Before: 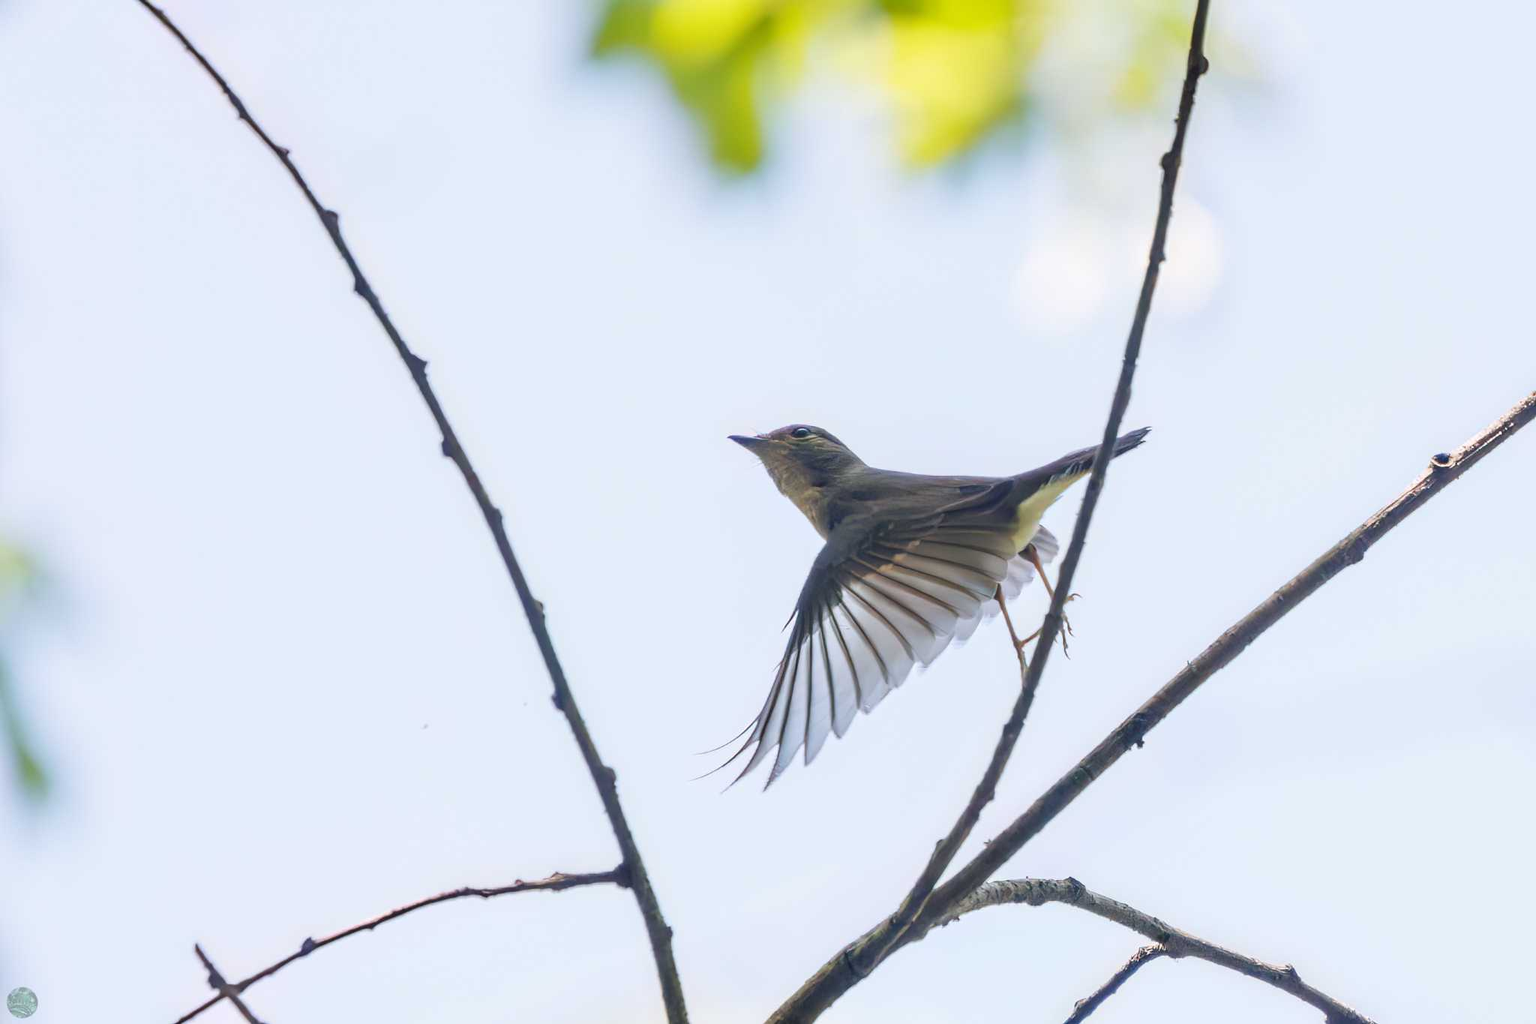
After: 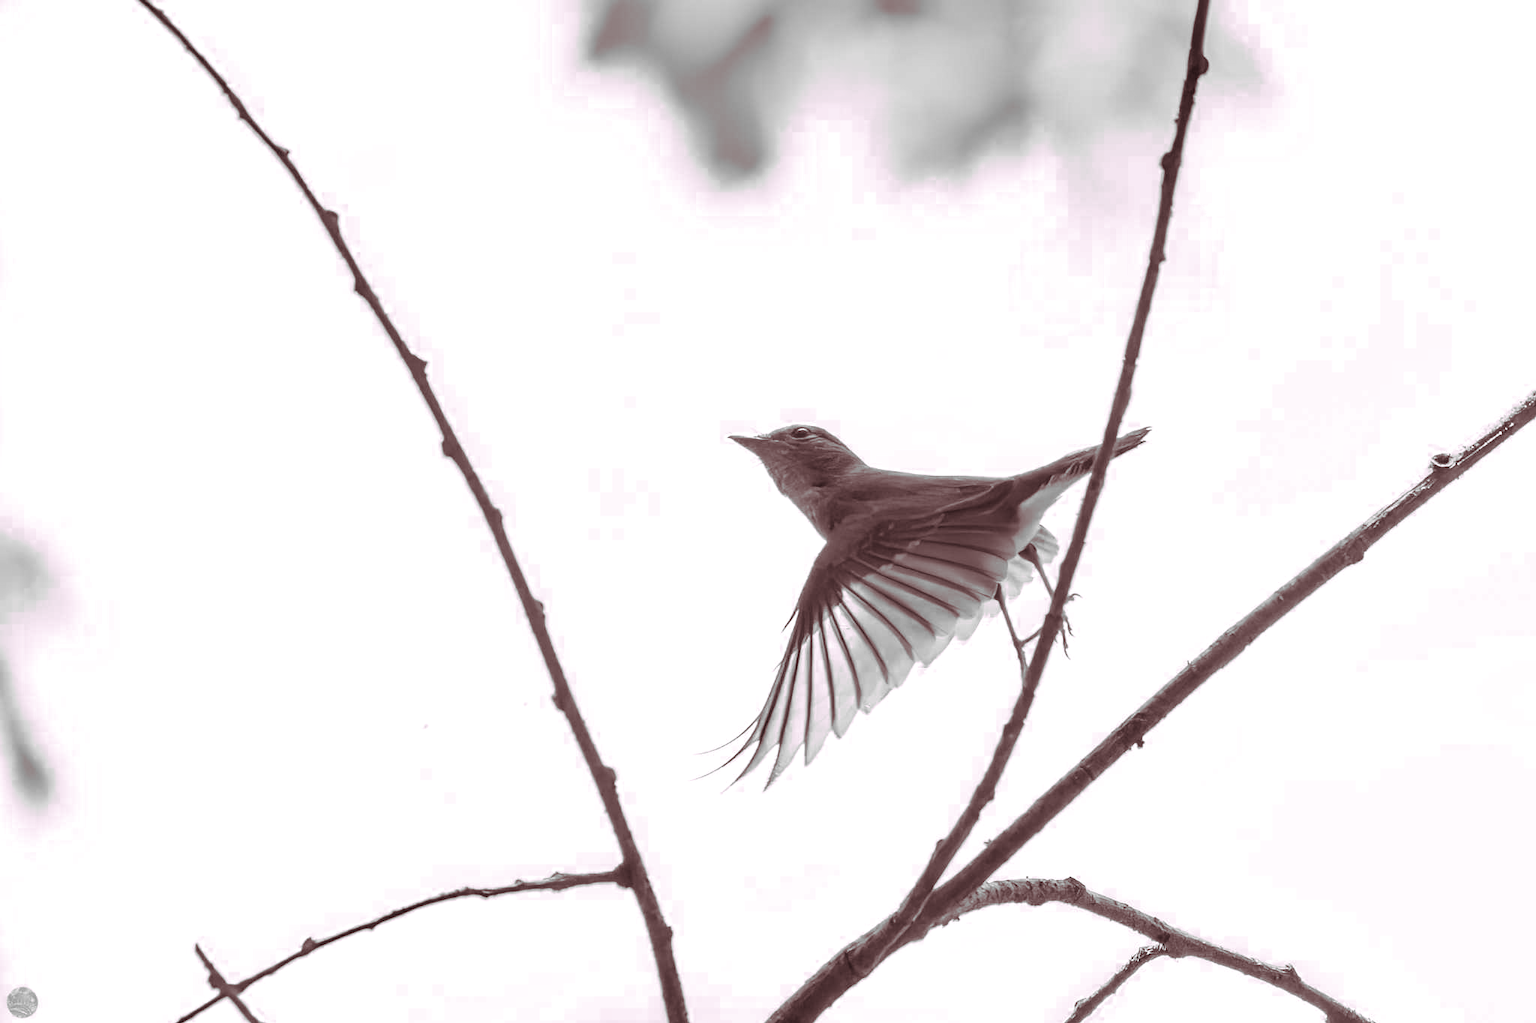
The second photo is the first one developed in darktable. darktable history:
color zones: curves: ch0 [(0, 0.613) (0.01, 0.613) (0.245, 0.448) (0.498, 0.529) (0.642, 0.665) (0.879, 0.777) (0.99, 0.613)]; ch1 [(0, 0.035) (0.121, 0.189) (0.259, 0.197) (0.415, 0.061) (0.589, 0.022) (0.732, 0.022) (0.857, 0.026) (0.991, 0.053)]
monochrome: on, module defaults
split-toning: highlights › hue 298.8°, highlights › saturation 0.73, compress 41.76%
tone equalizer: on, module defaults
